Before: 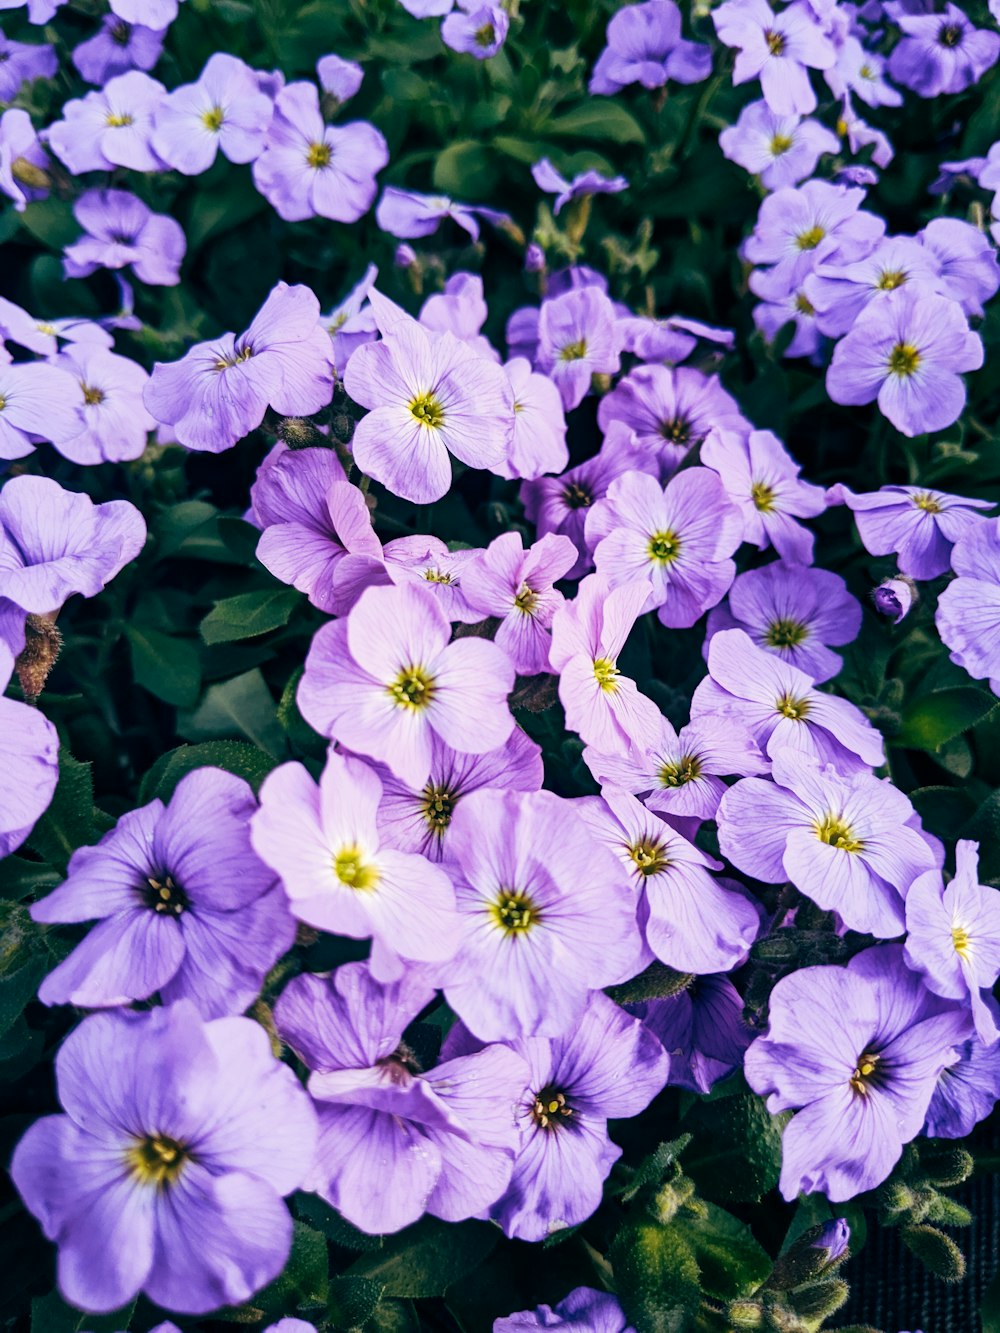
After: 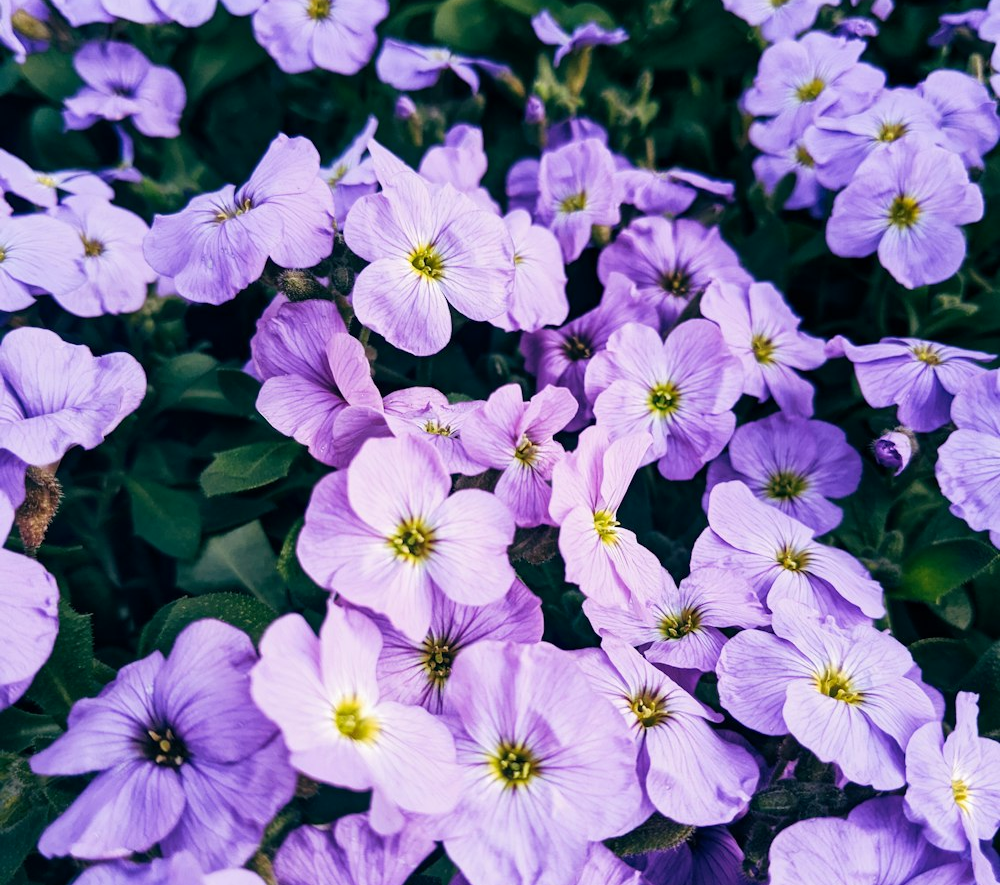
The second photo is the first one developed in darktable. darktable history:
crop: top 11.139%, bottom 22.45%
